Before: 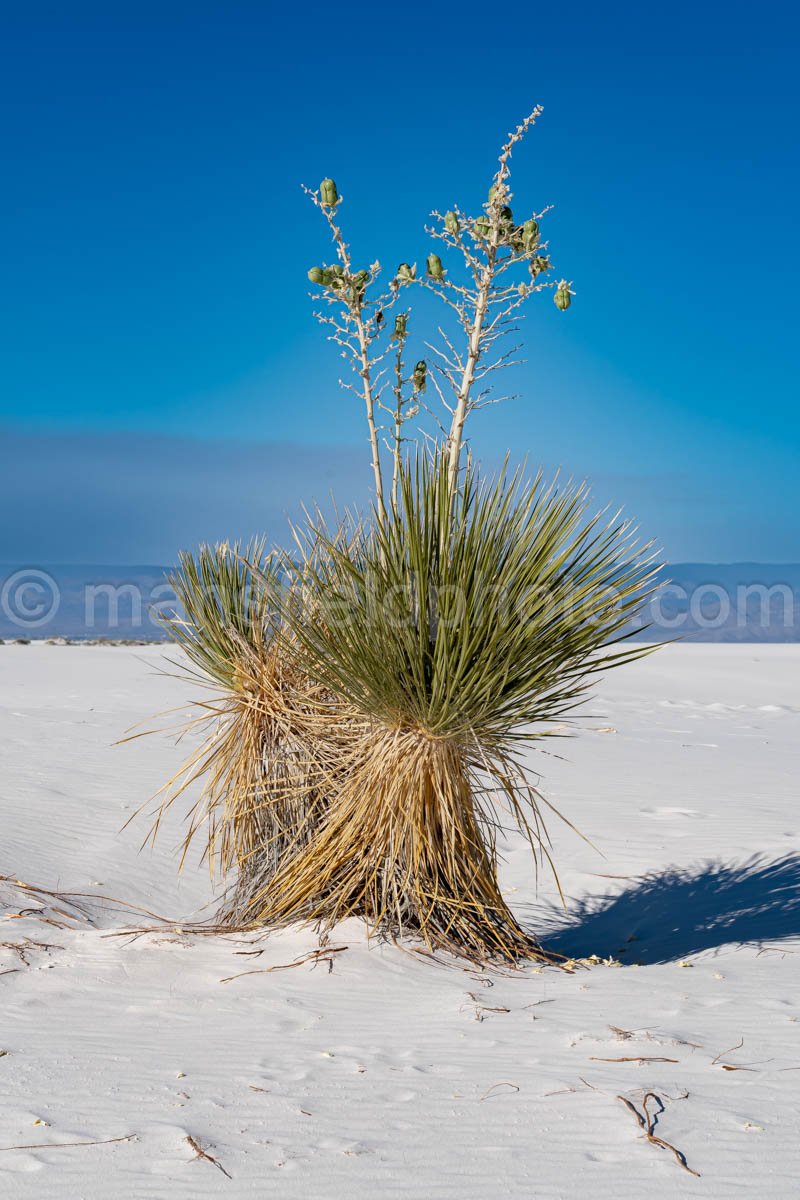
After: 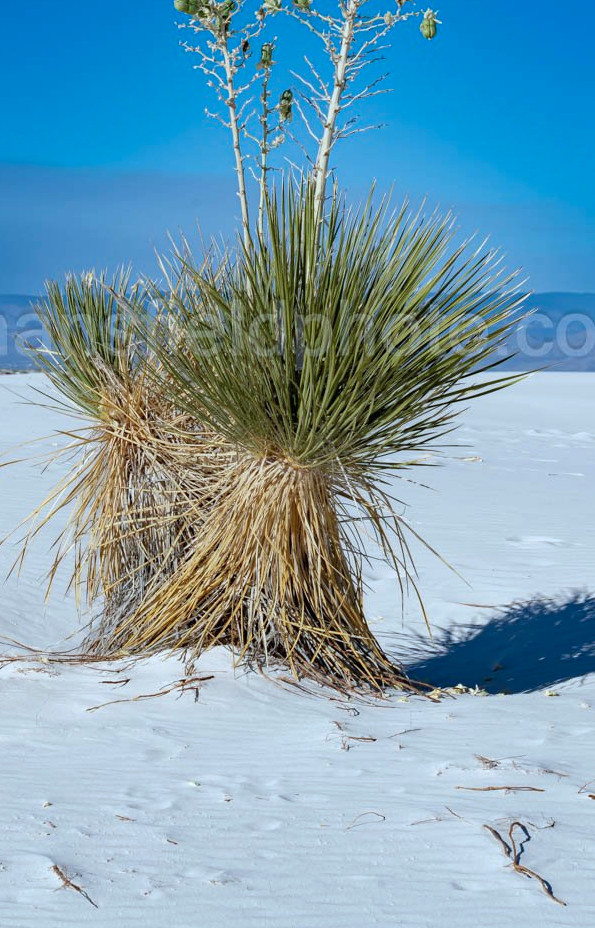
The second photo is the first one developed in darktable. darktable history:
crop: left 16.824%, top 22.657%, right 8.789%
color calibration: illuminant F (fluorescent), F source F9 (Cool White Deluxe 4150 K) – high CRI, x 0.375, y 0.373, temperature 4158.26 K
